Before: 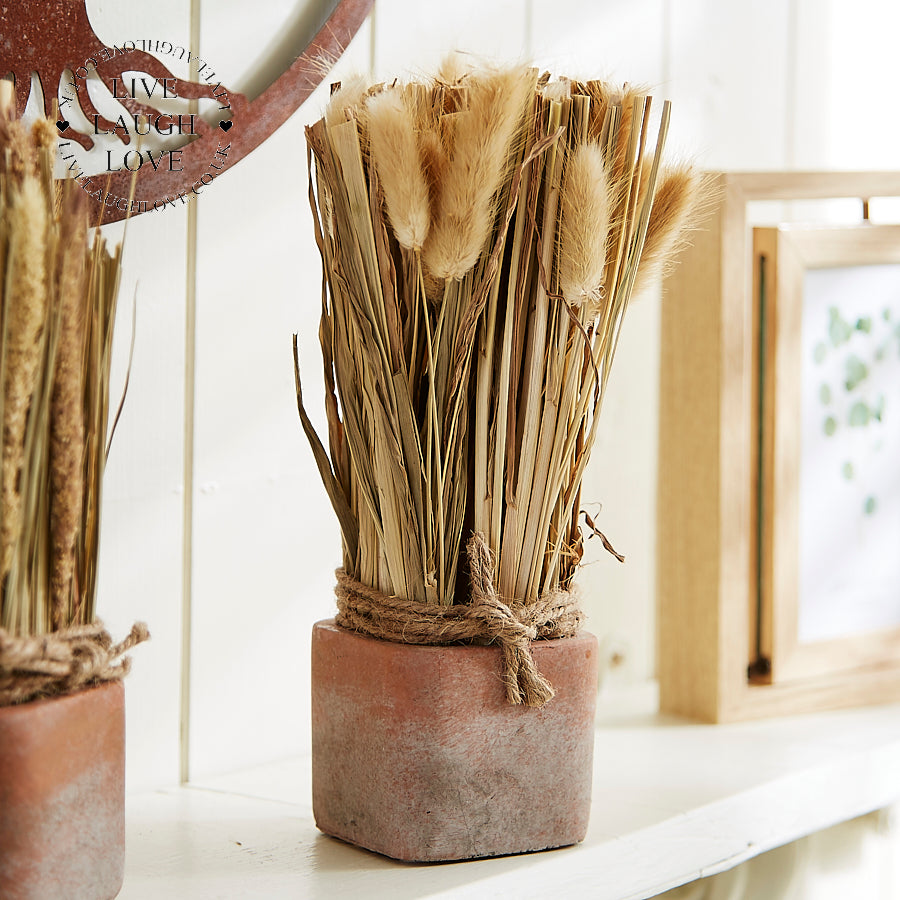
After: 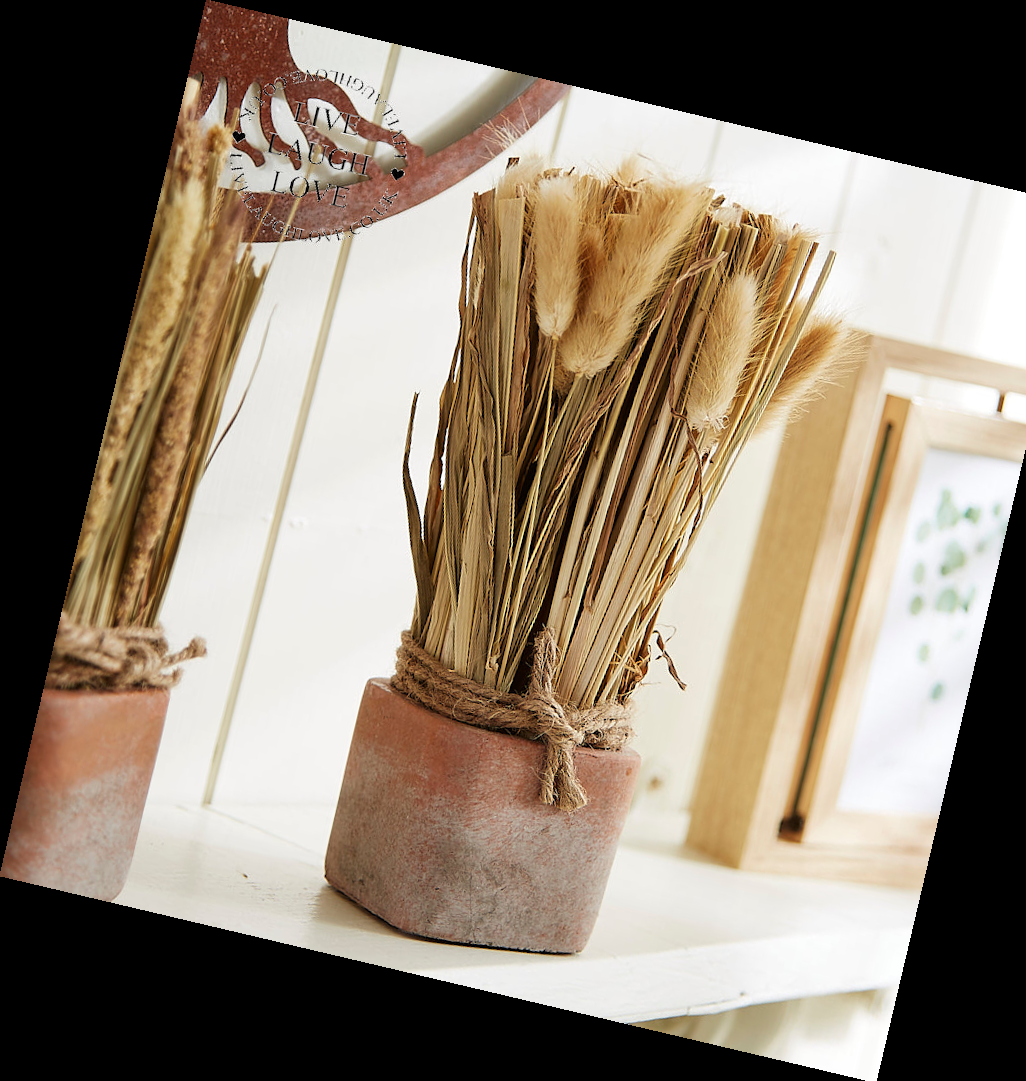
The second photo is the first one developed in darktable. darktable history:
rotate and perspective: rotation 13.27°, automatic cropping off
crop and rotate: right 5.167%
